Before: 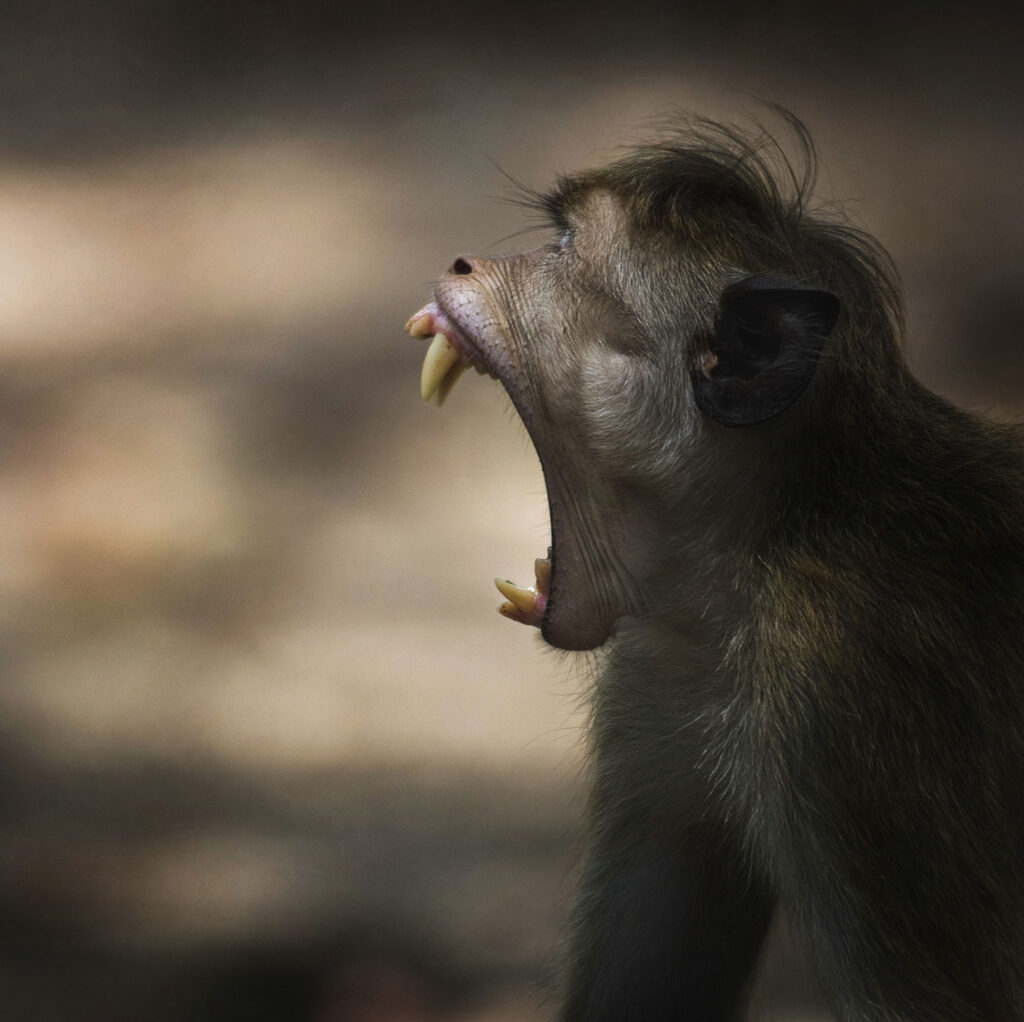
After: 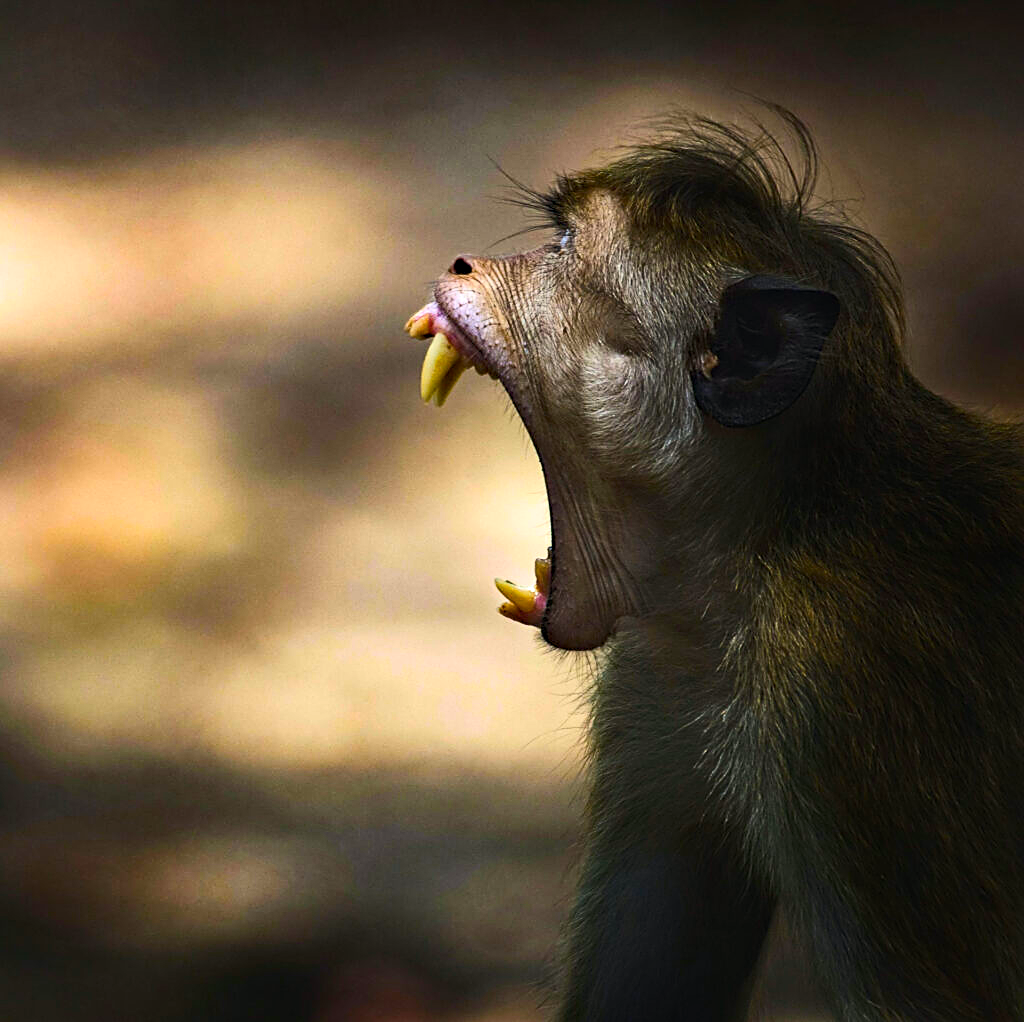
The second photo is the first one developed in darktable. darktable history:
haze removal: strength 0.299, distance 0.252, compatibility mode true, adaptive false
sharpen: amount 0.498
contrast brightness saturation: contrast 0.231, brightness 0.106, saturation 0.289
tone equalizer: on, module defaults
color balance rgb: shadows lift › luminance -10.352%, perceptual saturation grading › global saturation 19.495%, perceptual brilliance grading › global brilliance 12.468%, global vibrance 20%
